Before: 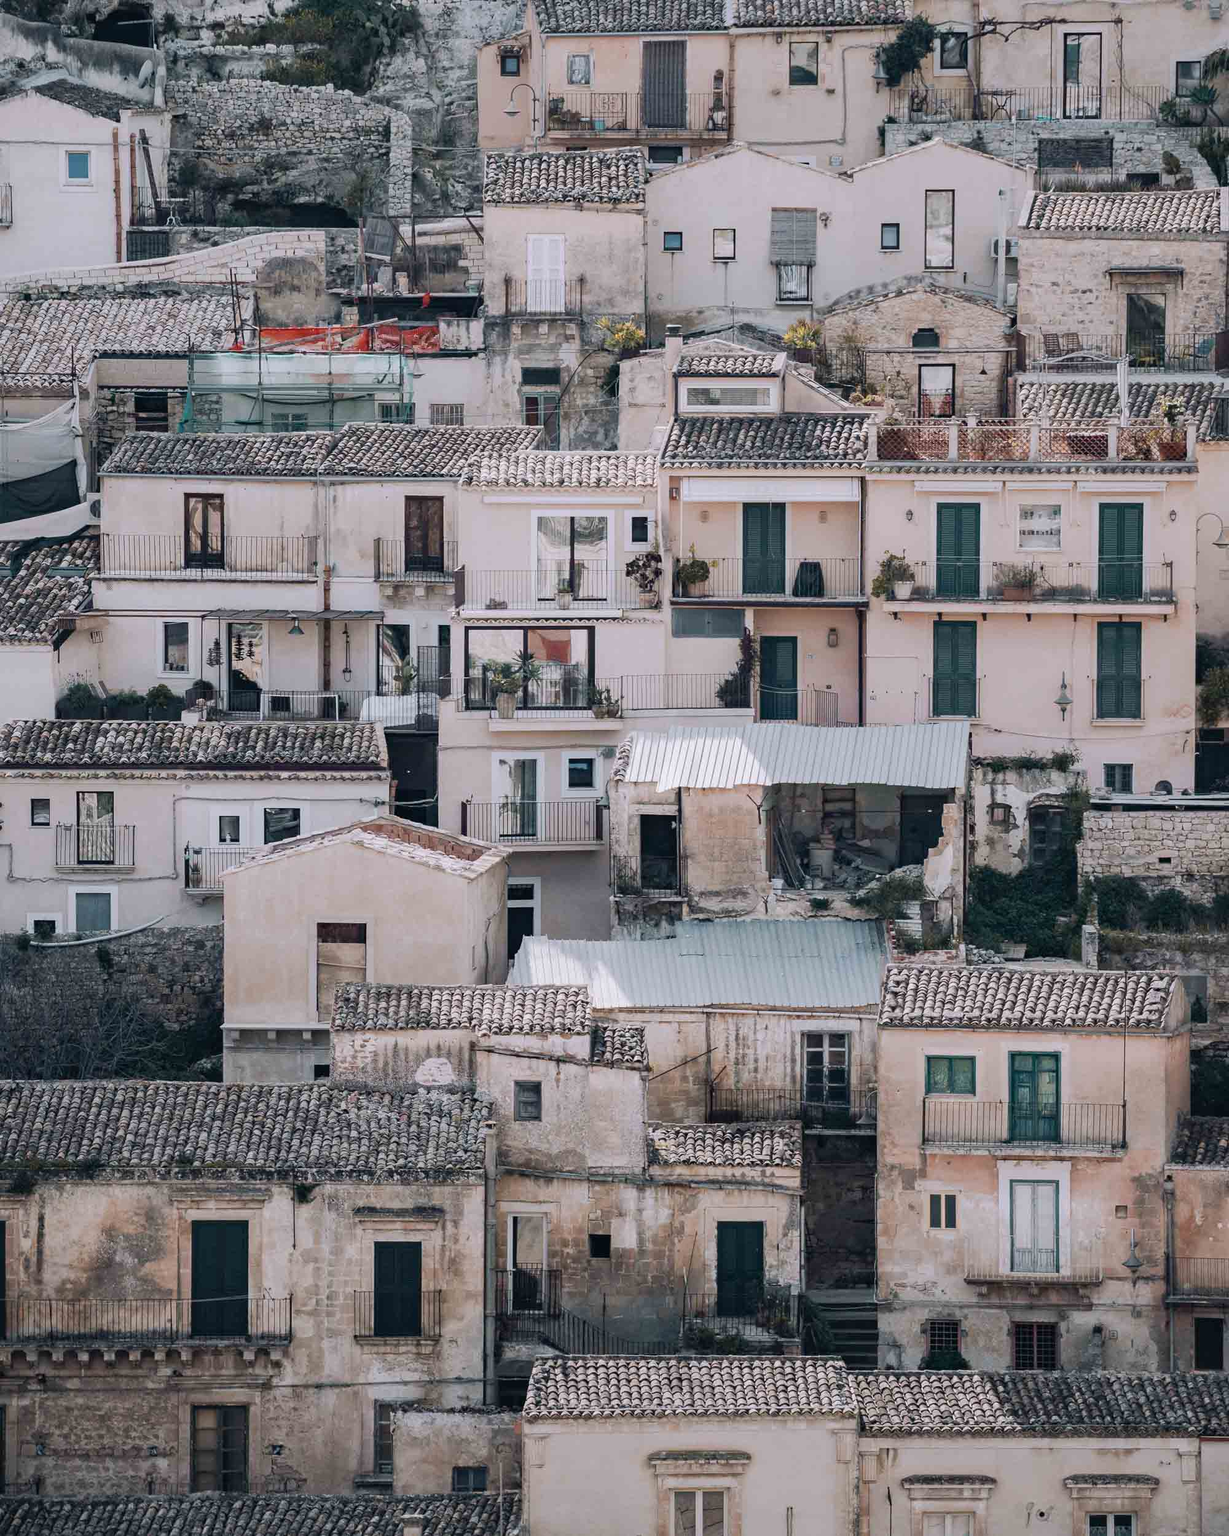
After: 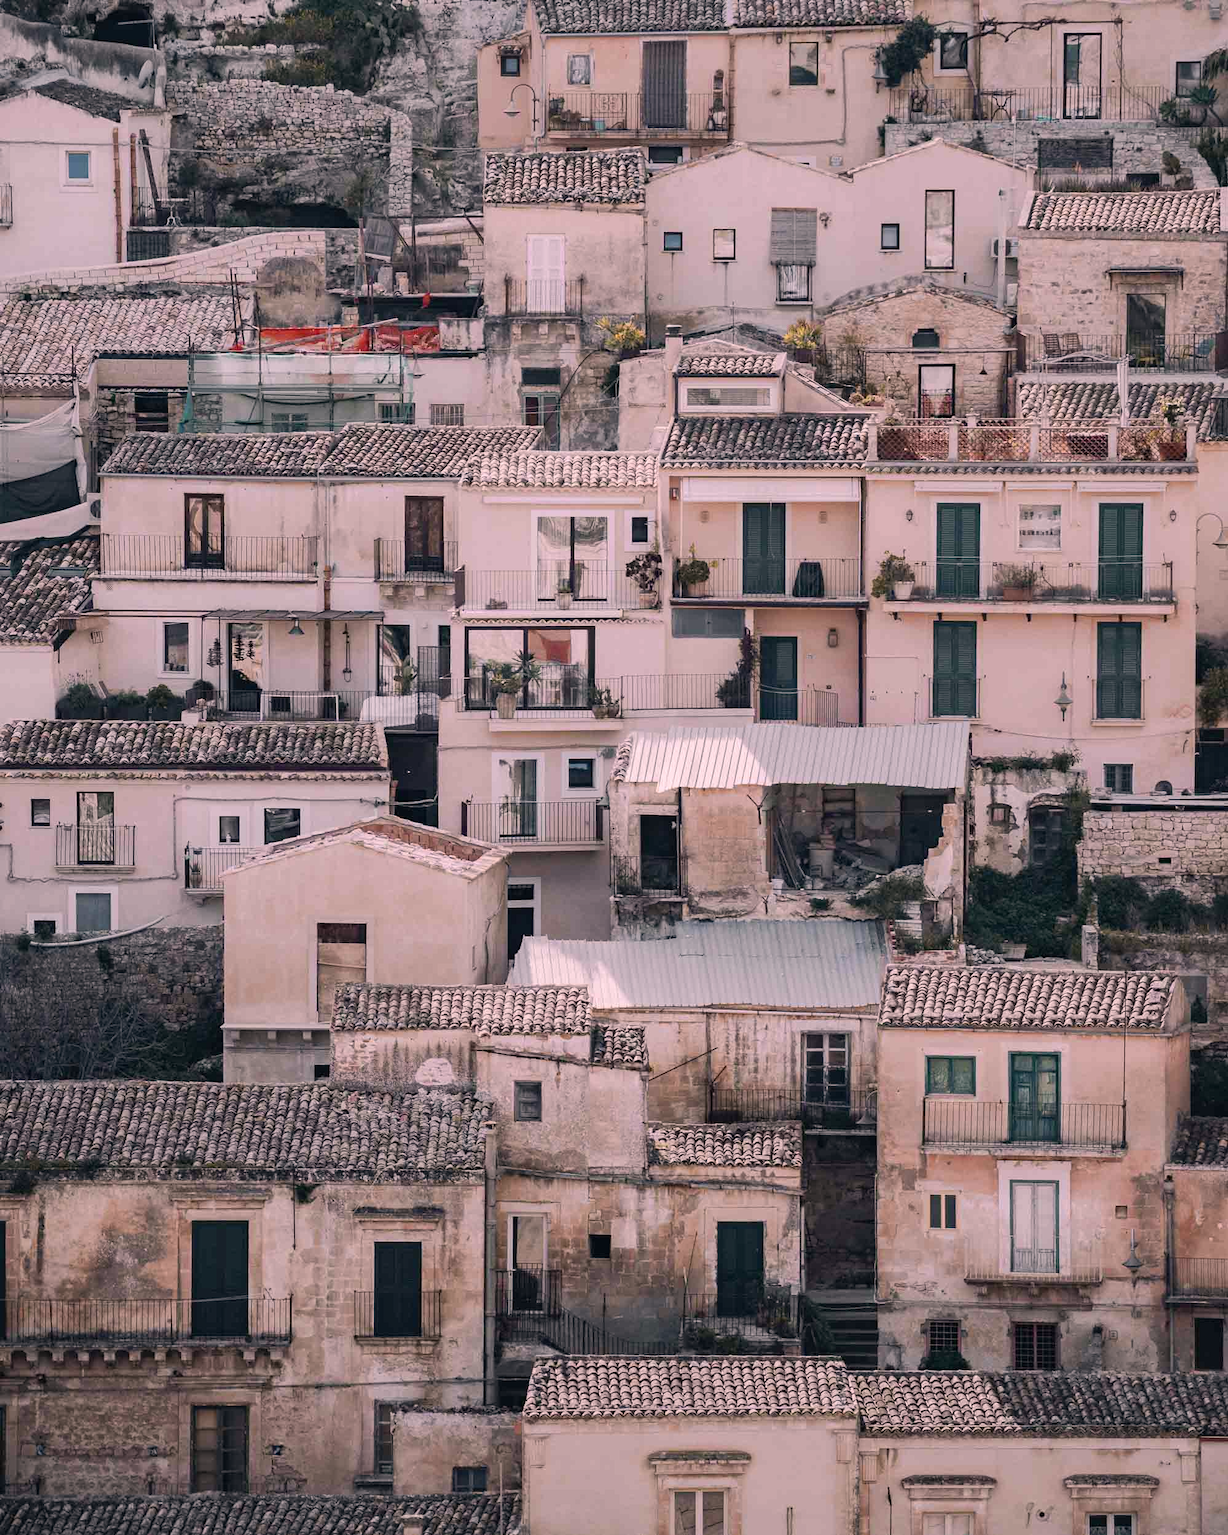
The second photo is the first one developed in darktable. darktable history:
color correction: highlights a* 12.28, highlights b* 5.52
